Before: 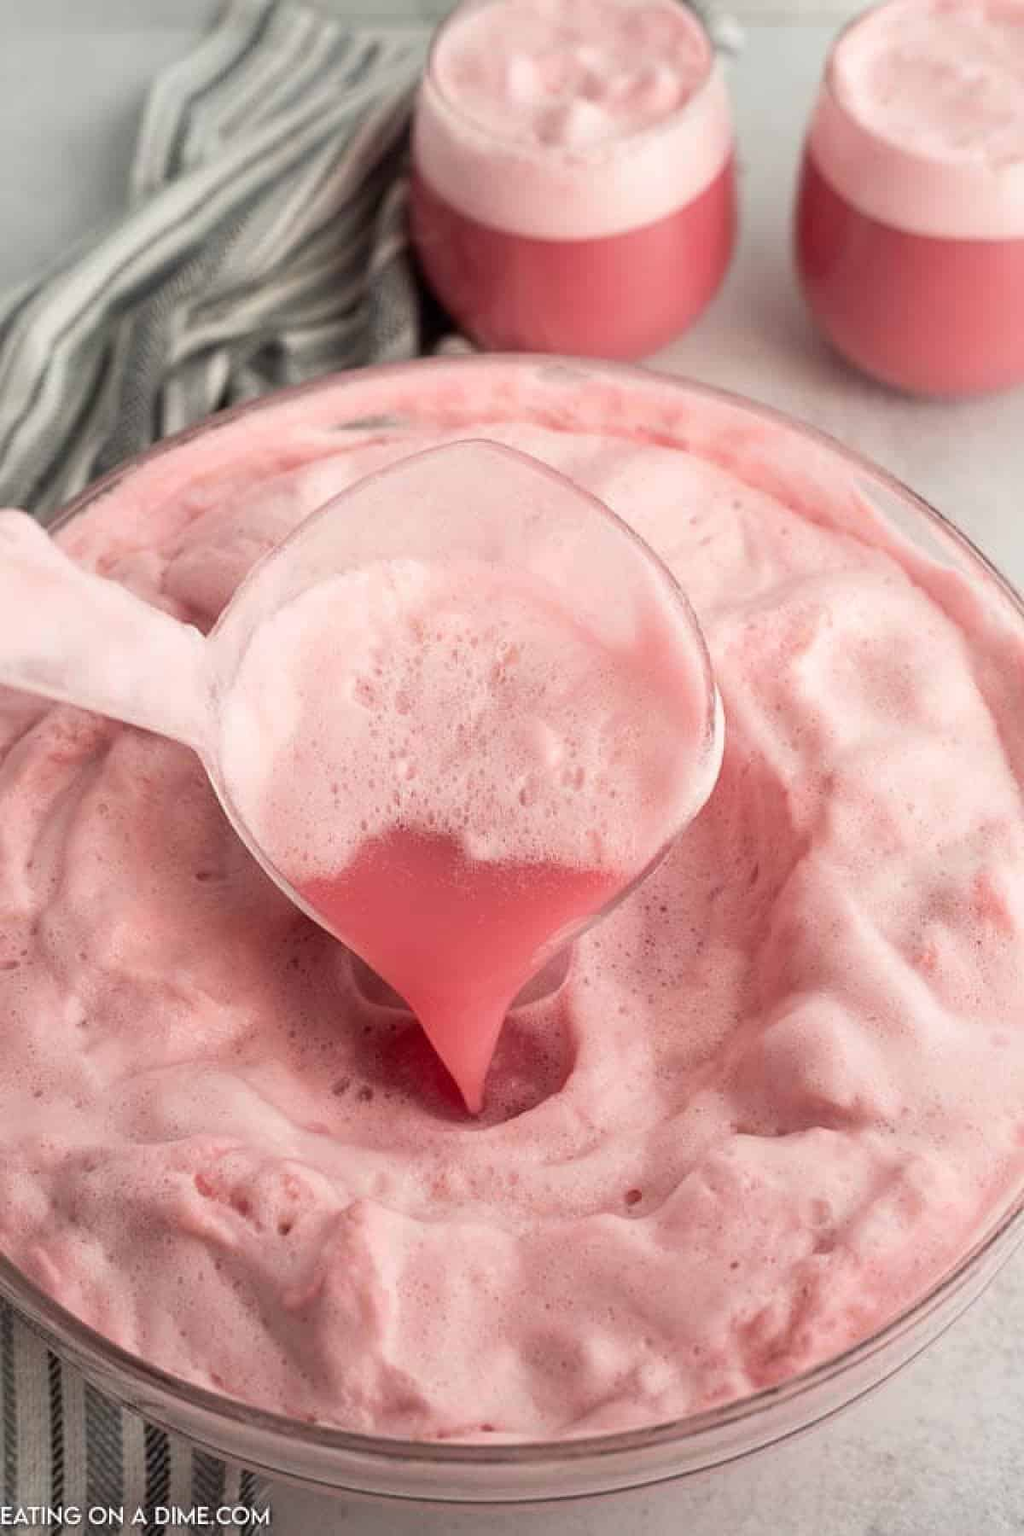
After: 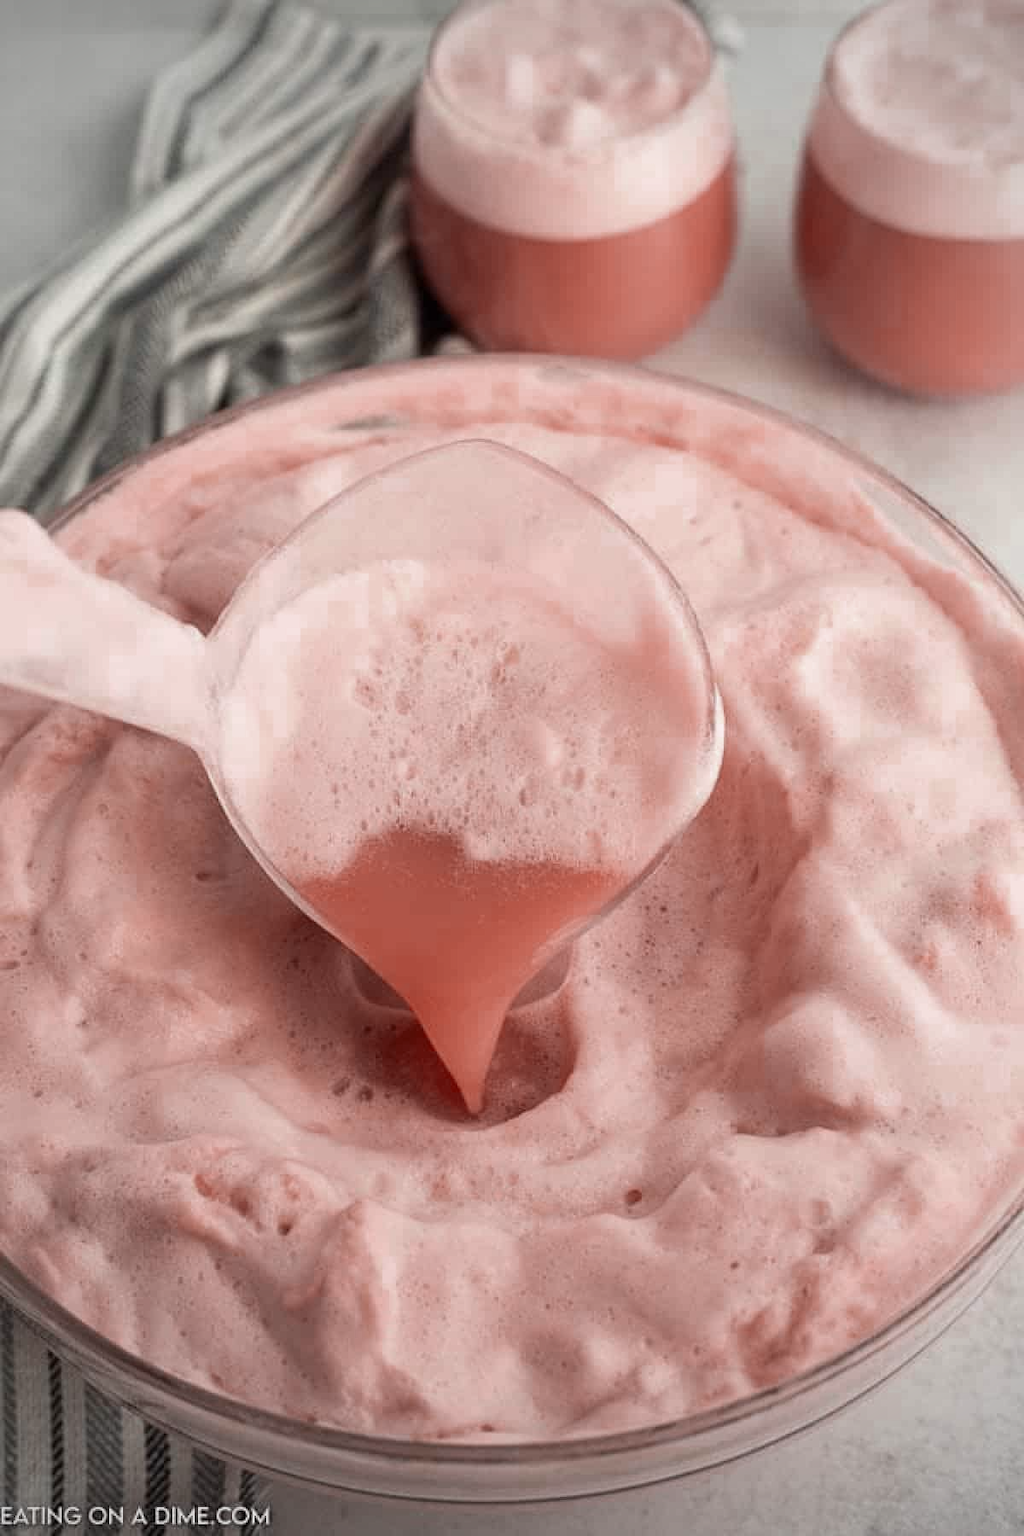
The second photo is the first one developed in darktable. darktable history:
exposure: compensate exposure bias true, compensate highlight preservation false
color zones: curves: ch0 [(0, 0.5) (0.125, 0.4) (0.25, 0.5) (0.375, 0.4) (0.5, 0.4) (0.625, 0.35) (0.75, 0.35) (0.875, 0.5)]; ch1 [(0, 0.35) (0.125, 0.45) (0.25, 0.35) (0.375, 0.35) (0.5, 0.35) (0.625, 0.35) (0.75, 0.45) (0.875, 0.35)]; ch2 [(0, 0.6) (0.125, 0.5) (0.25, 0.5) (0.375, 0.6) (0.5, 0.6) (0.625, 0.5) (0.75, 0.5) (0.875, 0.5)]
vignetting: on, module defaults
